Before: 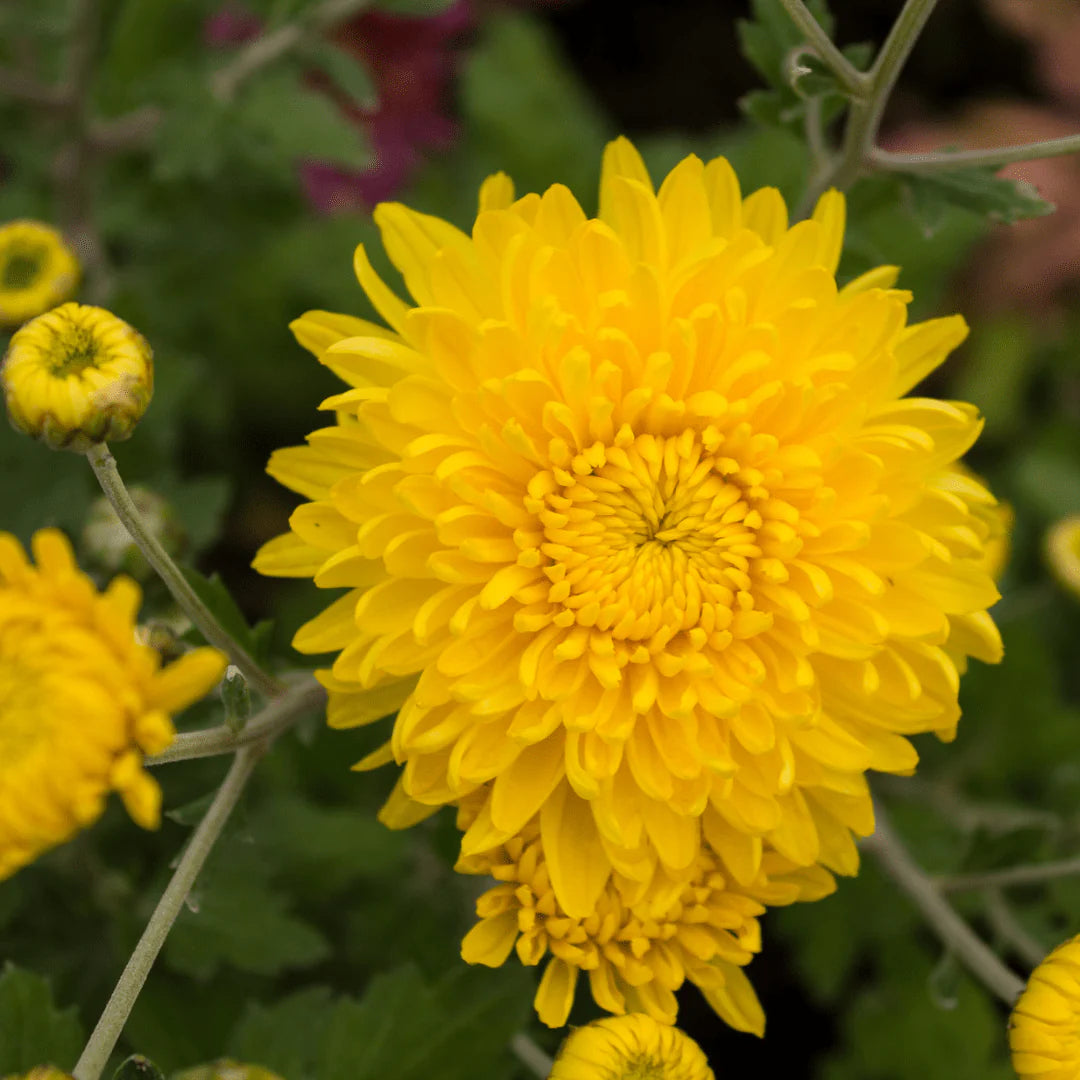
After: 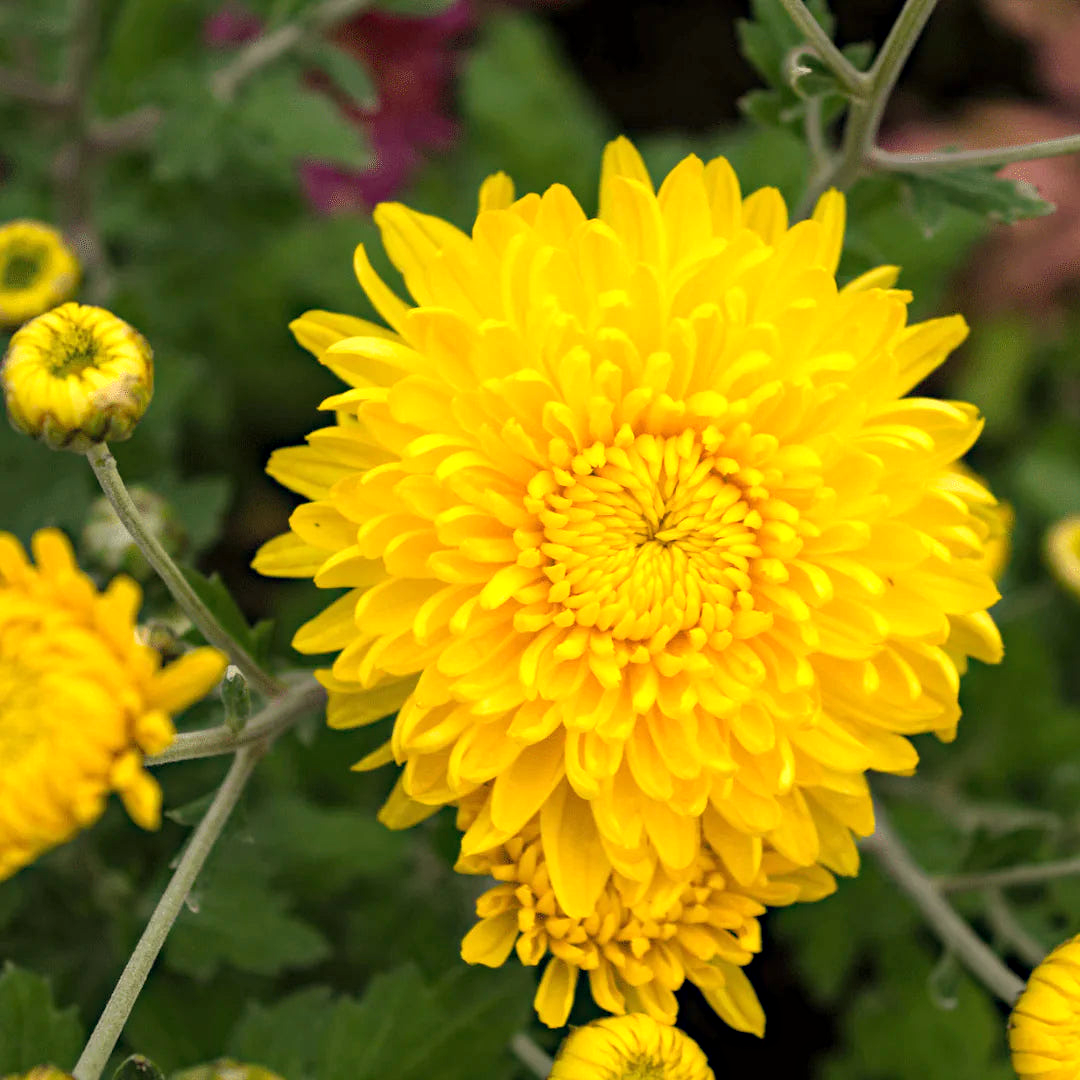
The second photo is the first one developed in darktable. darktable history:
exposure: exposure 0.636 EV, compensate highlight preservation false
haze removal: on, module defaults
